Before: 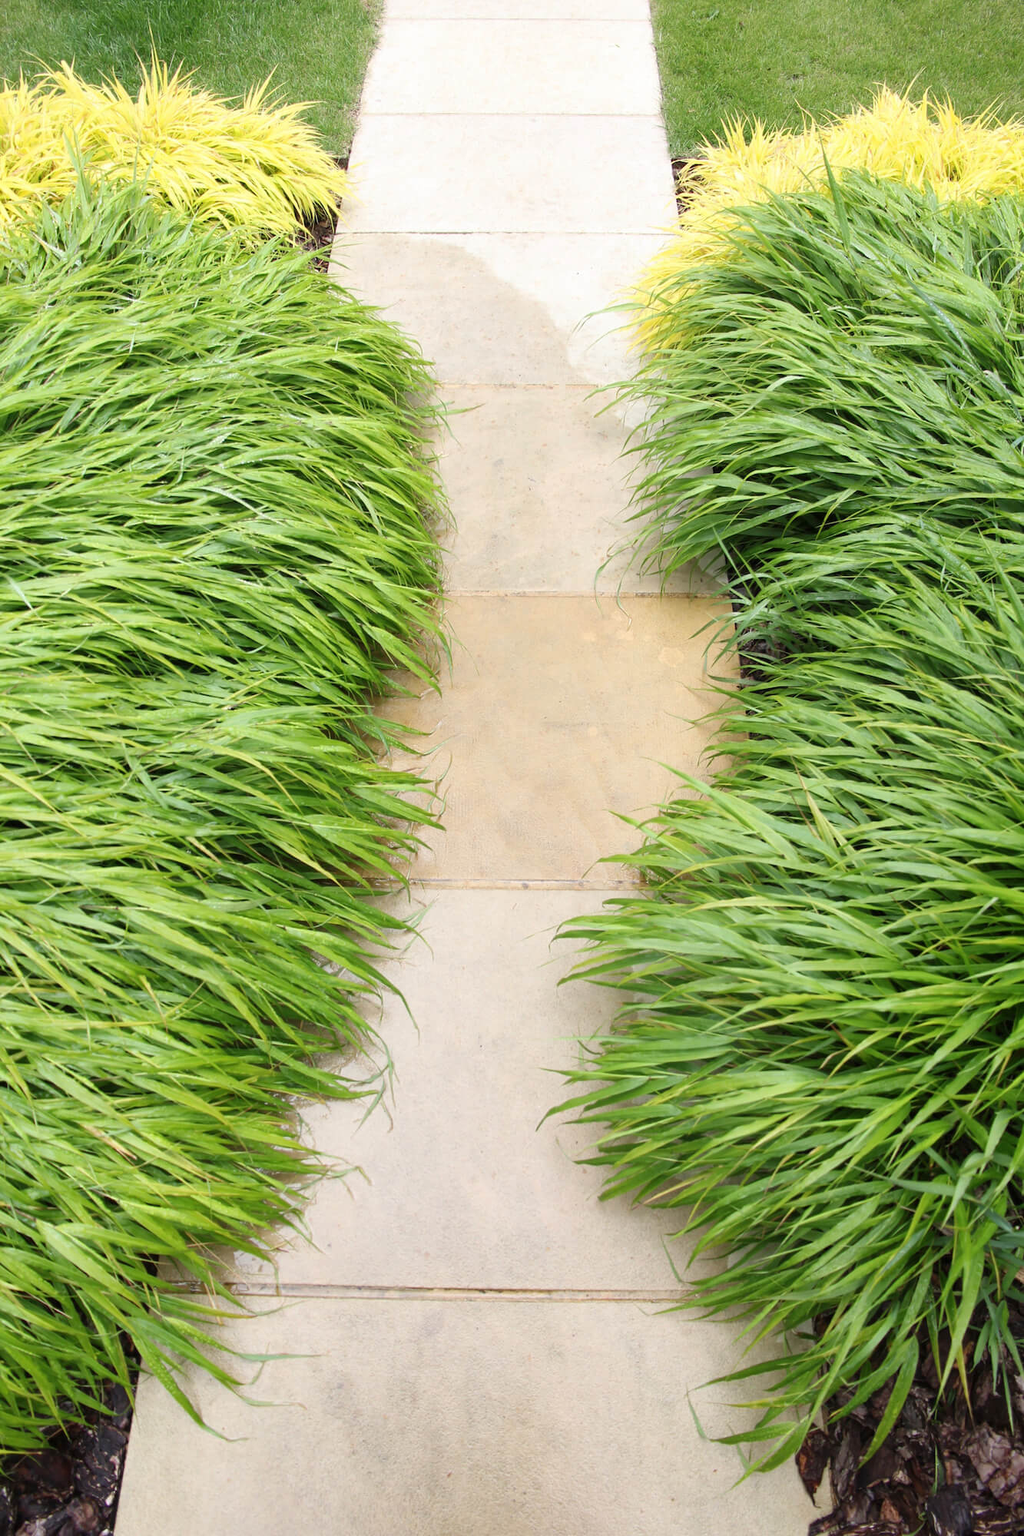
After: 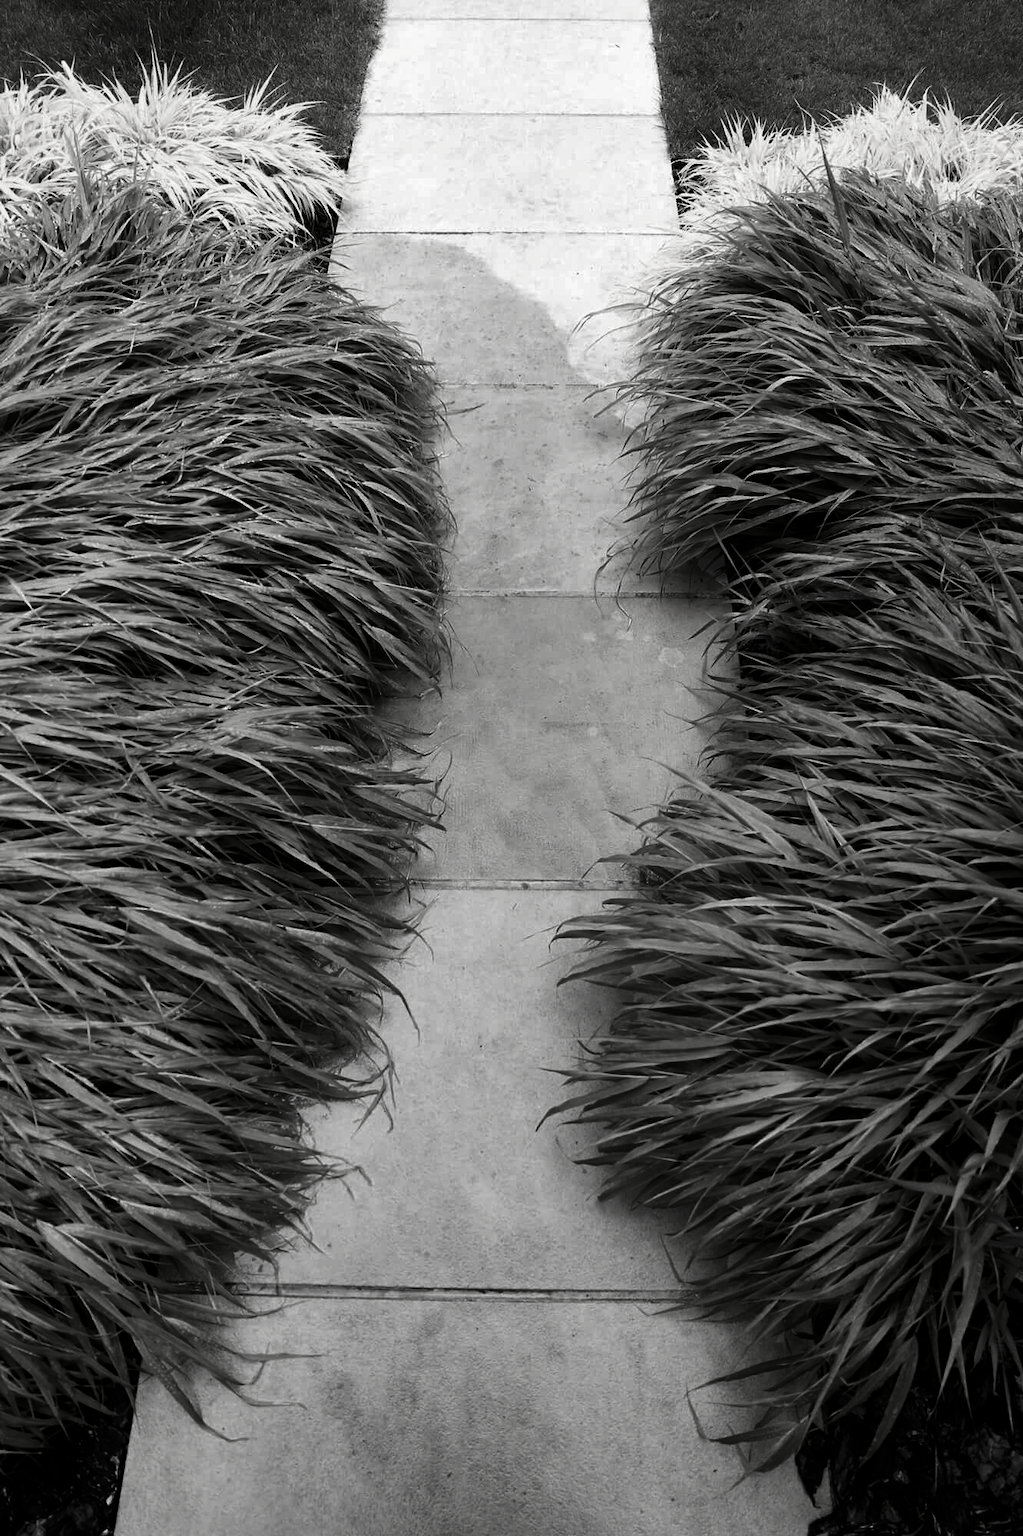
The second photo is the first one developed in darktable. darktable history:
contrast brightness saturation: contrast 0.023, brightness -0.989, saturation -0.984
